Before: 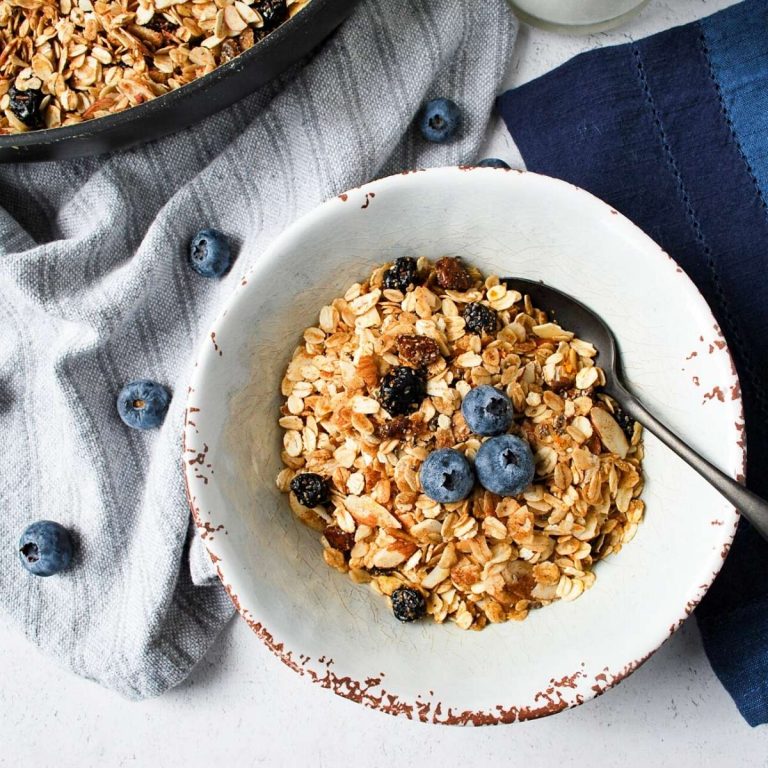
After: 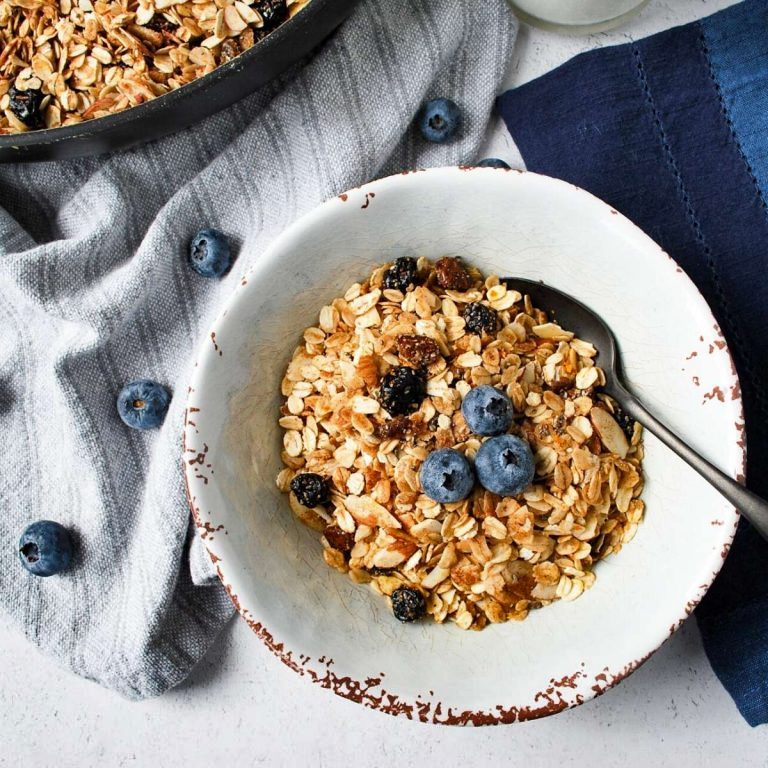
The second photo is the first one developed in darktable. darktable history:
shadows and highlights: shadows 23.14, highlights -48.6, soften with gaussian
